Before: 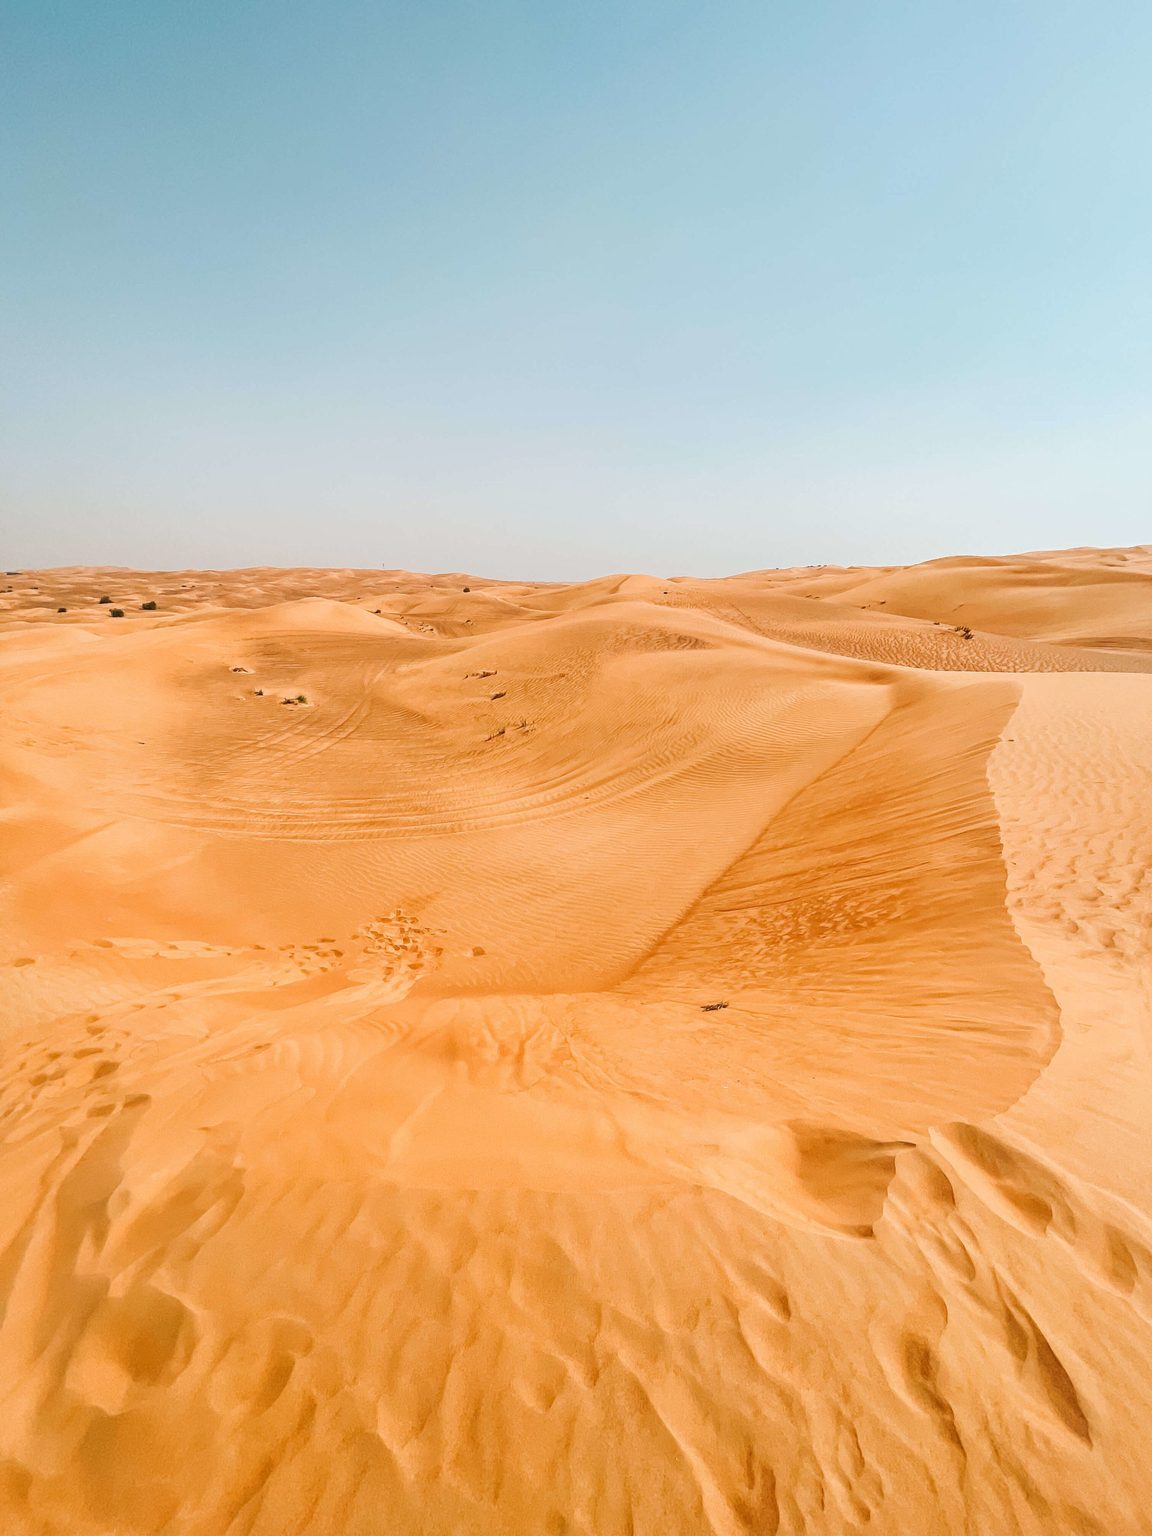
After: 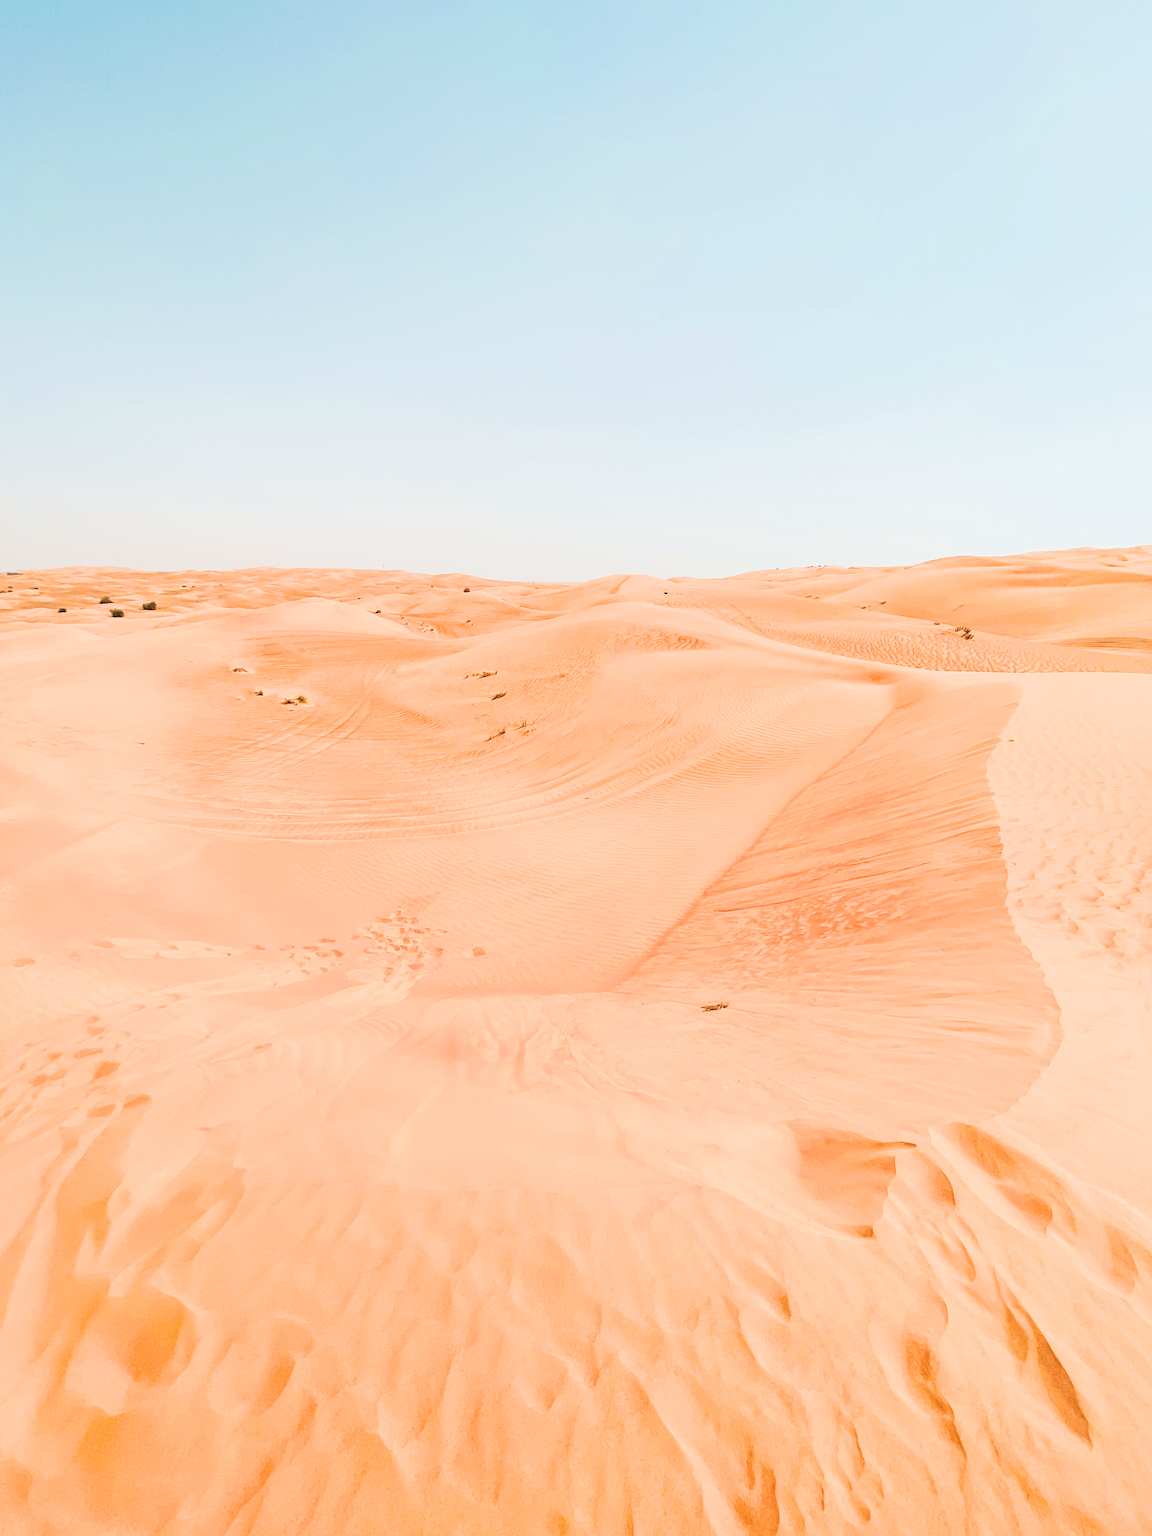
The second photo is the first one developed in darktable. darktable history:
filmic rgb: black relative exposure -7.5 EV, white relative exposure 5 EV, hardness 3.31, contrast 1.3, contrast in shadows safe
contrast equalizer: octaves 7, y [[0.6 ×6], [0.55 ×6], [0 ×6], [0 ×6], [0 ×6]], mix -0.3
exposure: exposure 1.061 EV, compensate highlight preservation false
